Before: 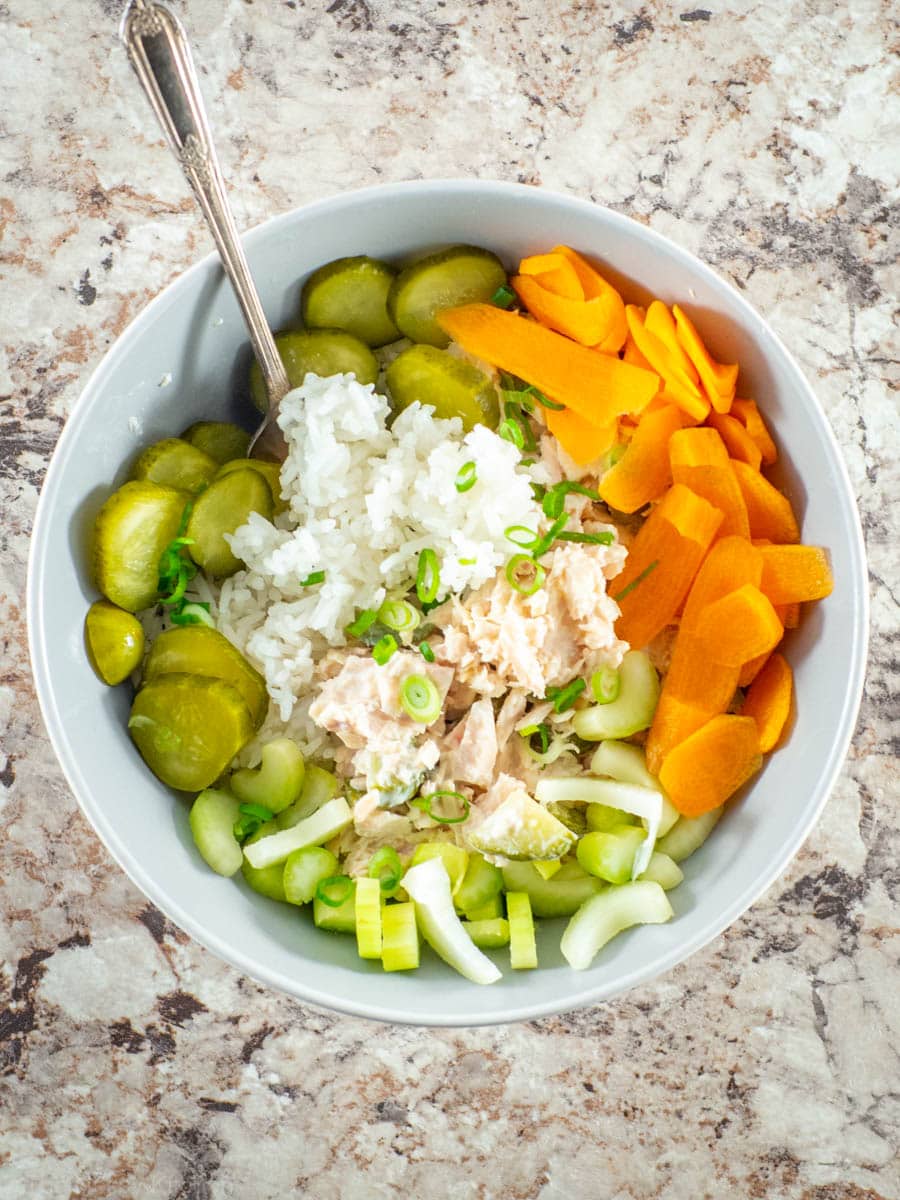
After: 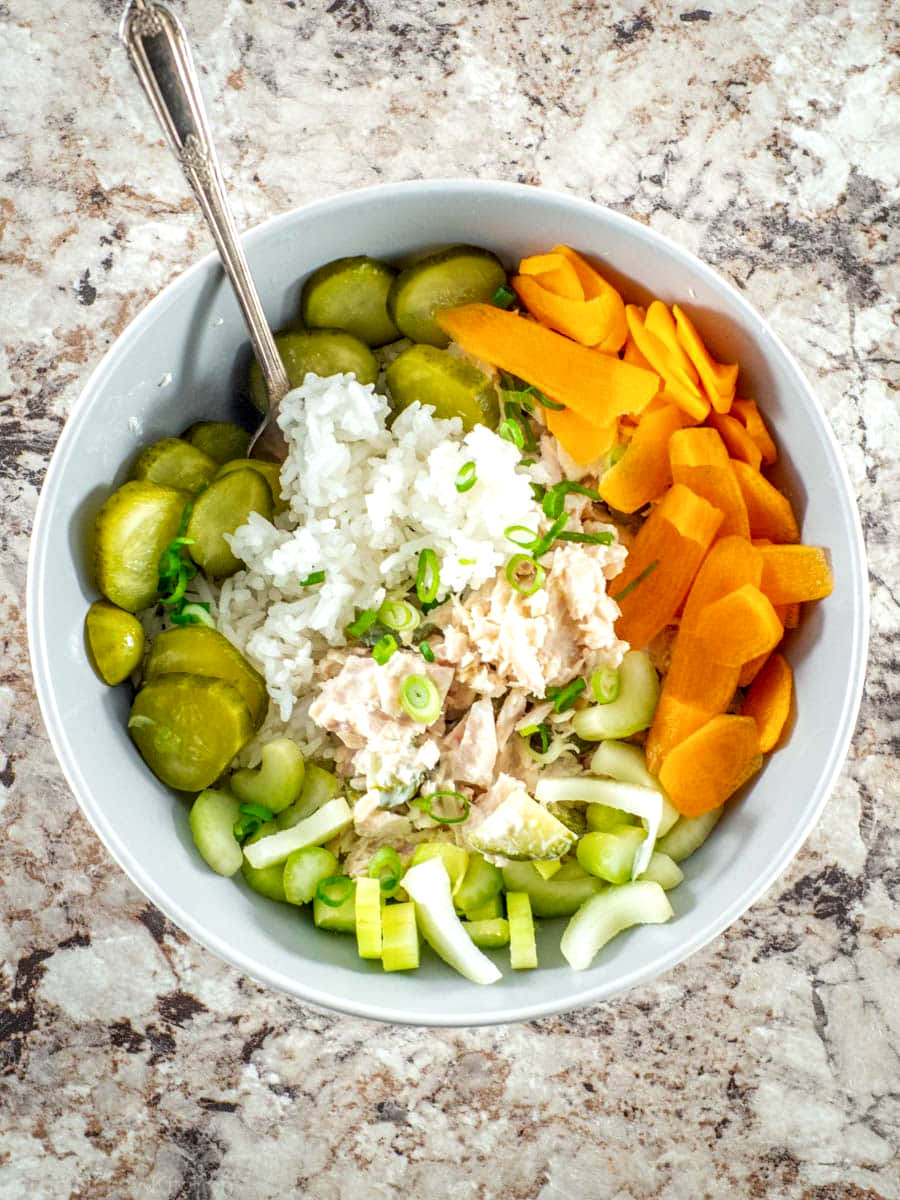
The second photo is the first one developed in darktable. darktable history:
local contrast: highlights 44%, shadows 63%, detail 137%, midtone range 0.51
